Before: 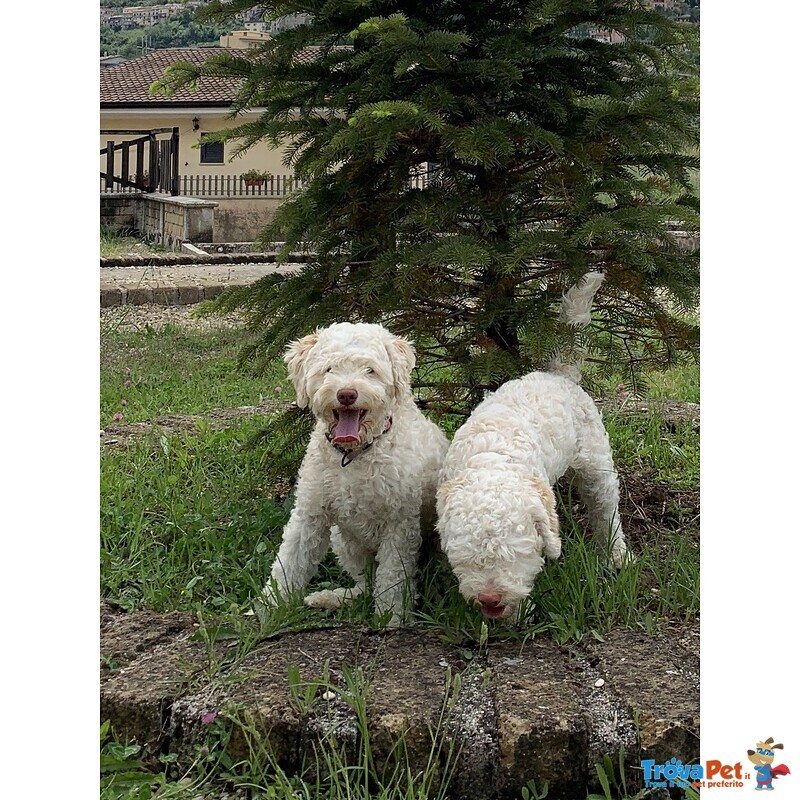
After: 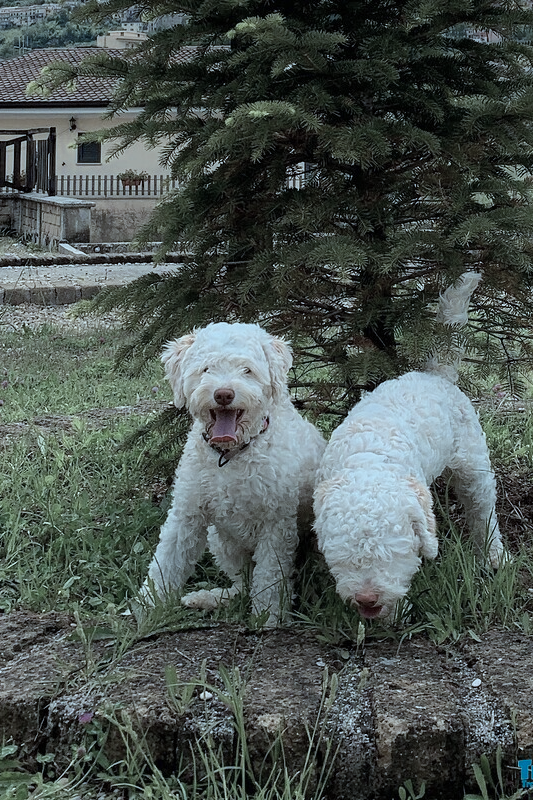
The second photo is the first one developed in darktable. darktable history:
crop: left 15.419%, right 17.914%
color zones: curves: ch0 [(0.25, 0.667) (0.758, 0.368)]; ch1 [(0.215, 0.245) (0.761, 0.373)]; ch2 [(0.247, 0.554) (0.761, 0.436)]
color correction: highlights a* -9.35, highlights b* -23.15
